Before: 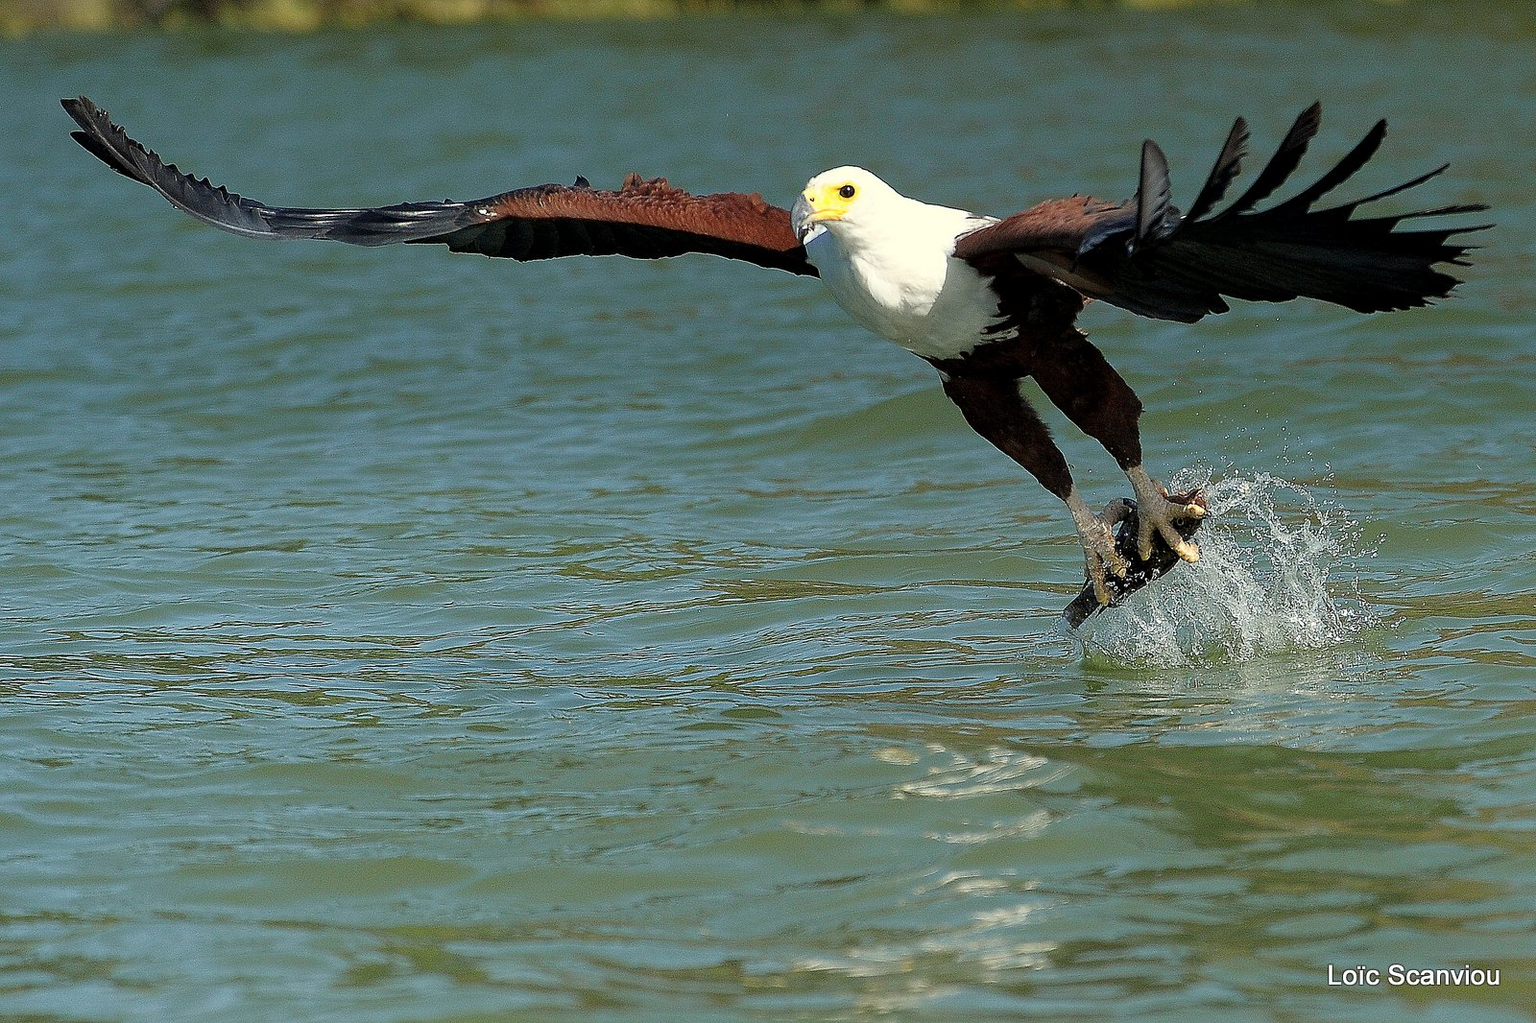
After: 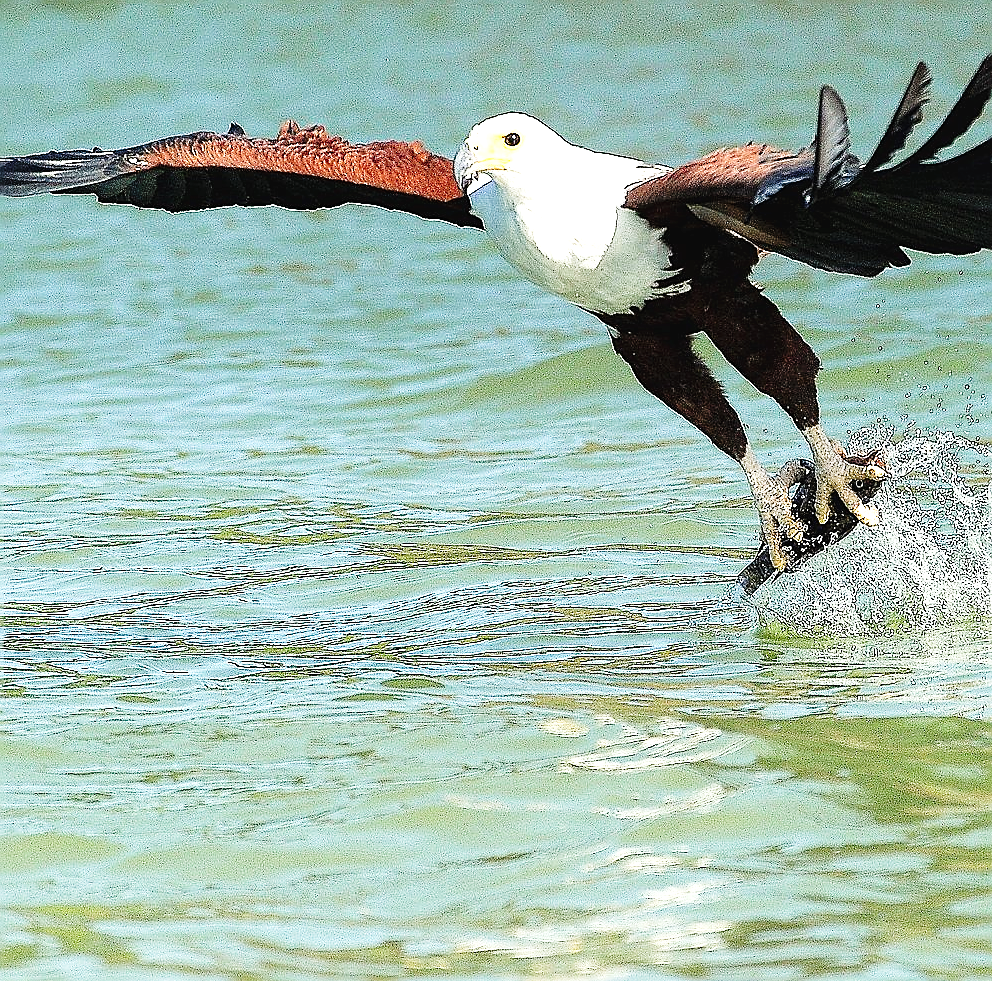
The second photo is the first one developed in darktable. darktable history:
crop and rotate: left 23.199%, top 5.639%, right 14.742%, bottom 2.286%
exposure: black level correction -0.003, exposure 0.032 EV, compensate exposure bias true, compensate highlight preservation false
sharpen: radius 1.387, amount 1.264, threshold 0.781
tone curve: curves: ch0 [(0, 0.011) (0.053, 0.026) (0.174, 0.115) (0.398, 0.444) (0.673, 0.775) (0.829, 0.906) (0.991, 0.981)]; ch1 [(0, 0) (0.276, 0.206) (0.409, 0.383) (0.473, 0.458) (0.492, 0.501) (0.512, 0.513) (0.54, 0.543) (0.585, 0.617) (0.659, 0.686) (0.78, 0.8) (1, 1)]; ch2 [(0, 0) (0.438, 0.449) (0.473, 0.469) (0.503, 0.5) (0.523, 0.534) (0.562, 0.594) (0.612, 0.635) (0.695, 0.713) (1, 1)], preserve colors none
local contrast: mode bilateral grid, contrast 99, coarseness 99, detail 108%, midtone range 0.2
